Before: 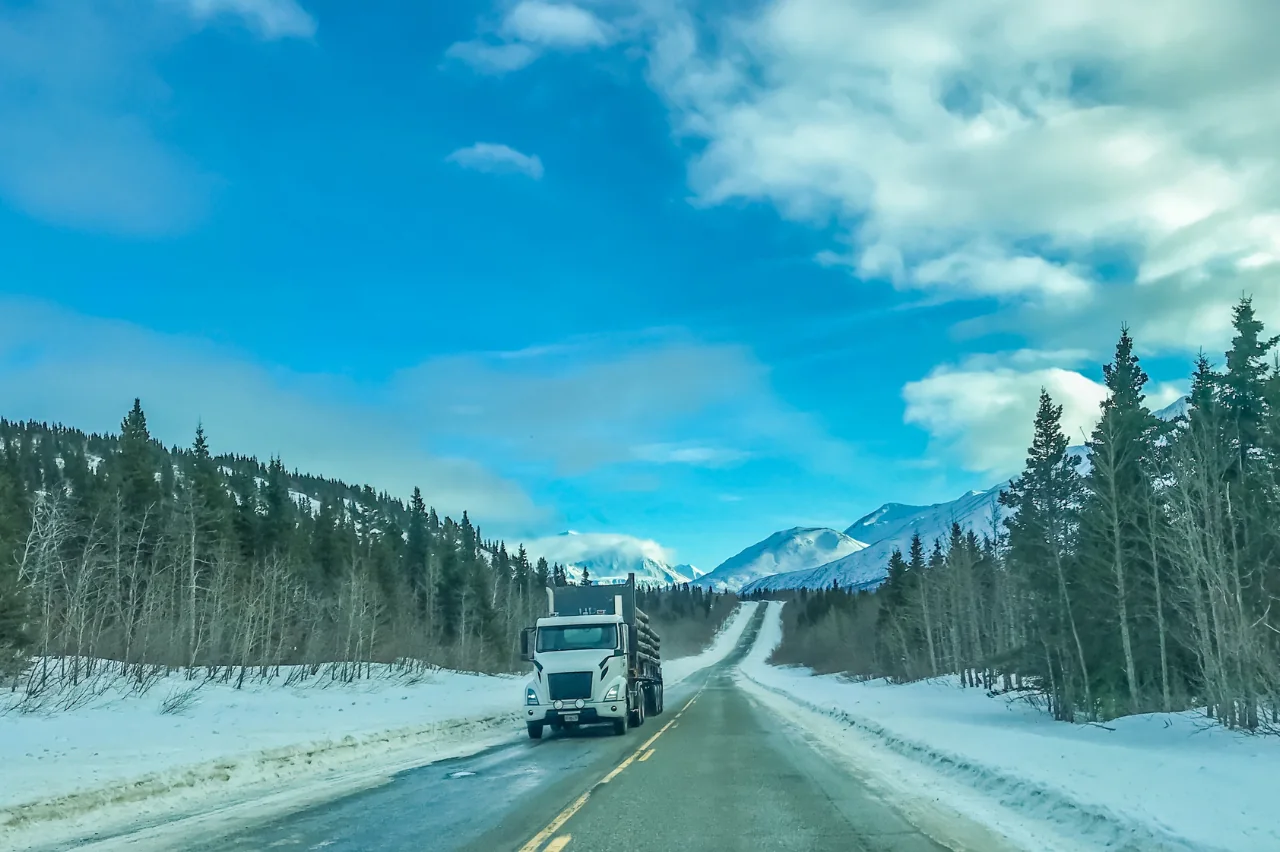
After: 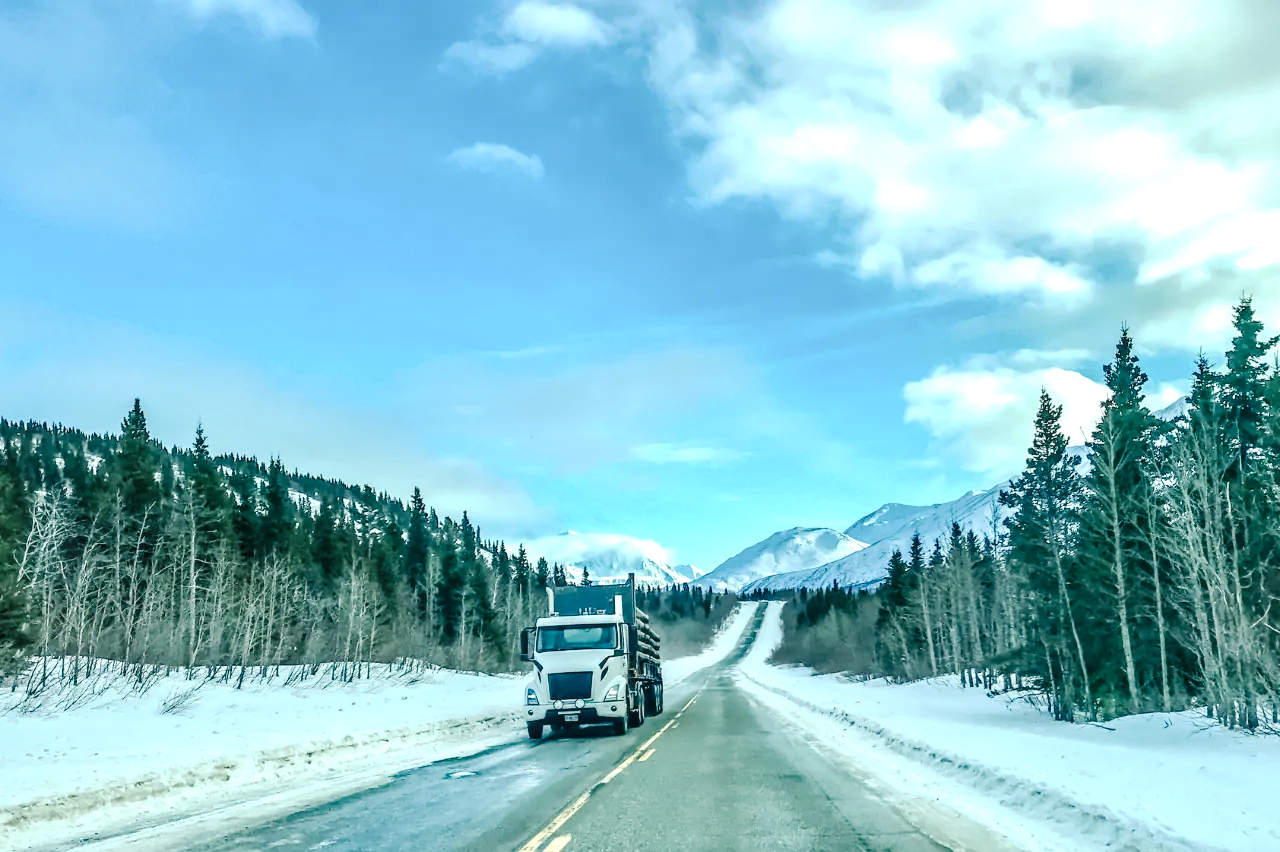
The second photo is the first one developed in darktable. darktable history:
tone curve: curves: ch0 [(0, 0) (0.003, 0.036) (0.011, 0.039) (0.025, 0.039) (0.044, 0.043) (0.069, 0.05) (0.1, 0.072) (0.136, 0.102) (0.177, 0.144) (0.224, 0.204) (0.277, 0.288) (0.335, 0.384) (0.399, 0.477) (0.468, 0.575) (0.543, 0.652) (0.623, 0.724) (0.709, 0.785) (0.801, 0.851) (0.898, 0.915) (1, 1)], preserve colors none
local contrast: detail 130%
tone equalizer: -8 EV -0.75 EV, -7 EV -0.7 EV, -6 EV -0.6 EV, -5 EV -0.4 EV, -3 EV 0.4 EV, -2 EV 0.6 EV, -1 EV 0.7 EV, +0 EV 0.75 EV, edges refinement/feathering 500, mask exposure compensation -1.57 EV, preserve details no
